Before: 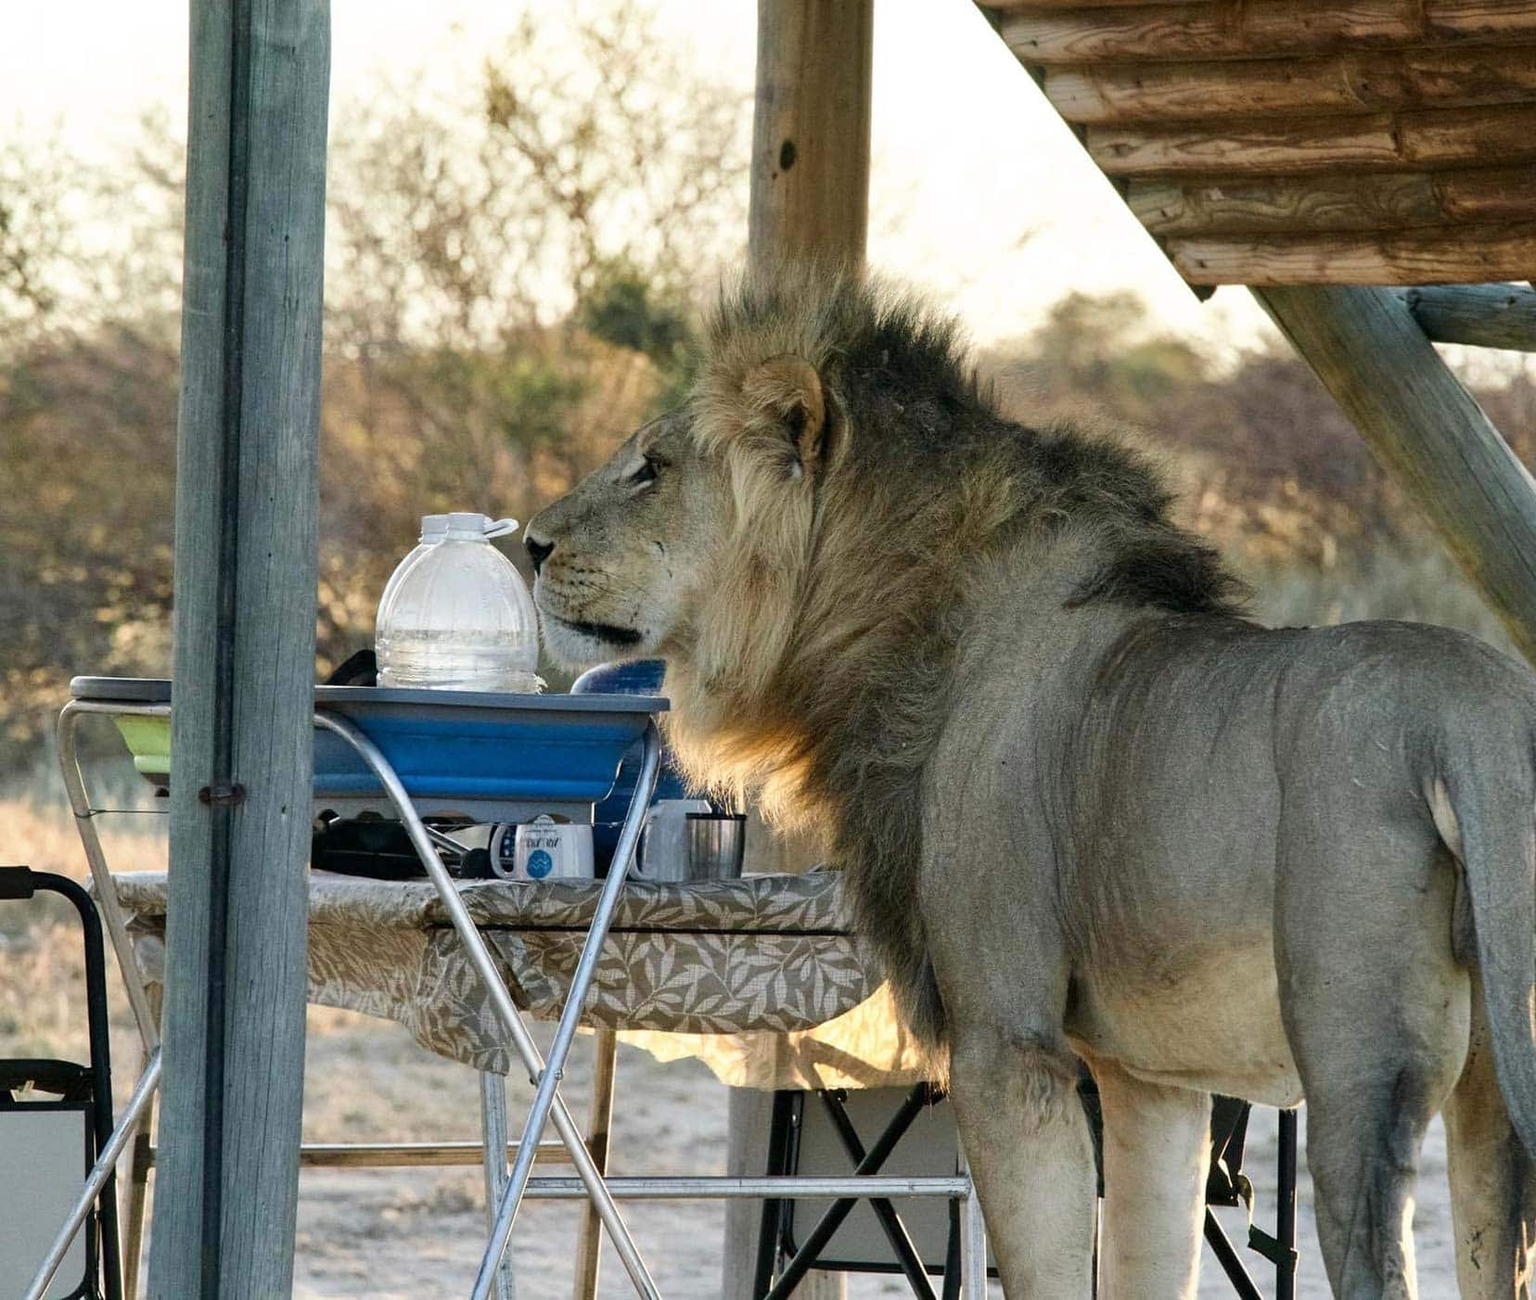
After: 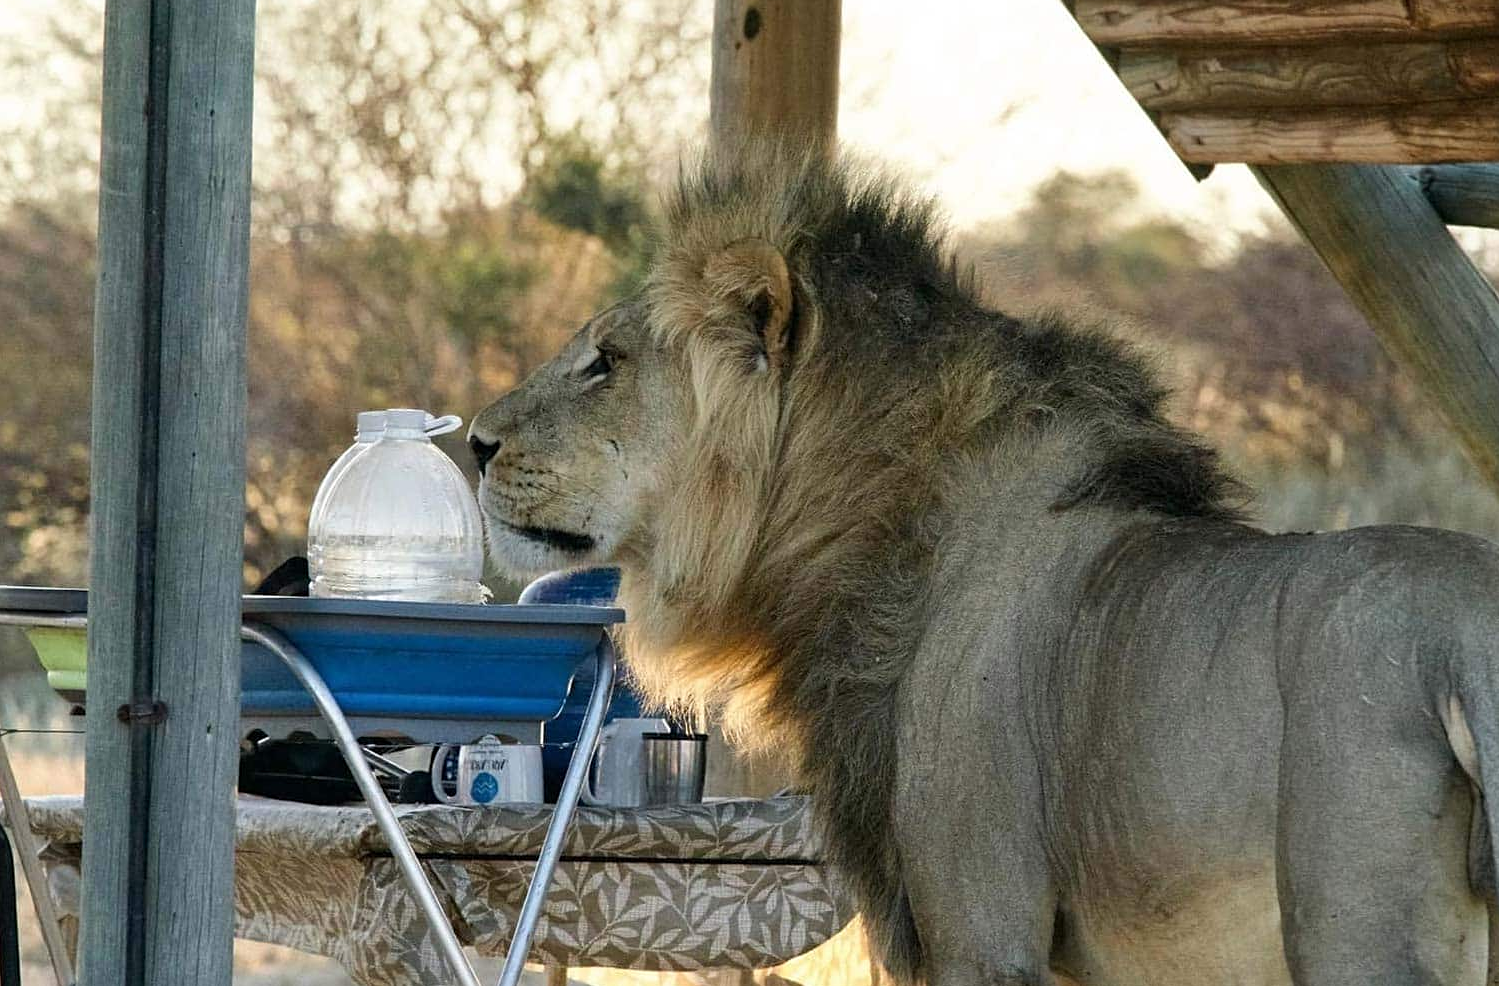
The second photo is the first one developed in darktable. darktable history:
sharpen: amount 0.203
crop: left 5.891%, top 10.326%, right 3.541%, bottom 19.332%
